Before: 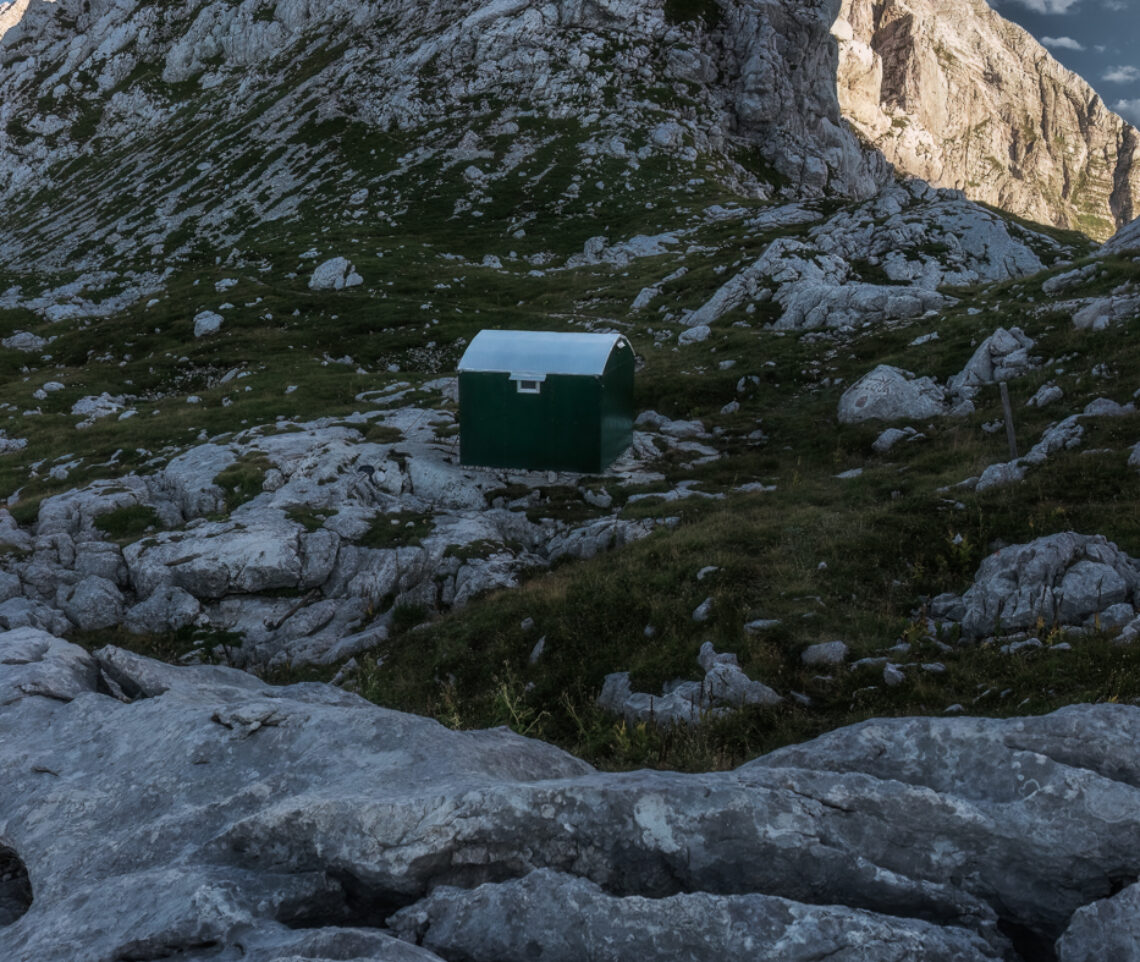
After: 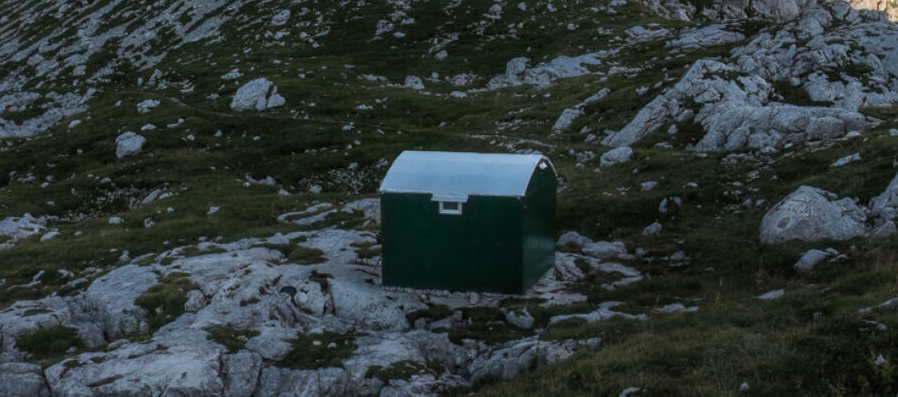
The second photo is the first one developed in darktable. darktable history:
crop: left 6.928%, top 18.618%, right 14.297%, bottom 40.075%
